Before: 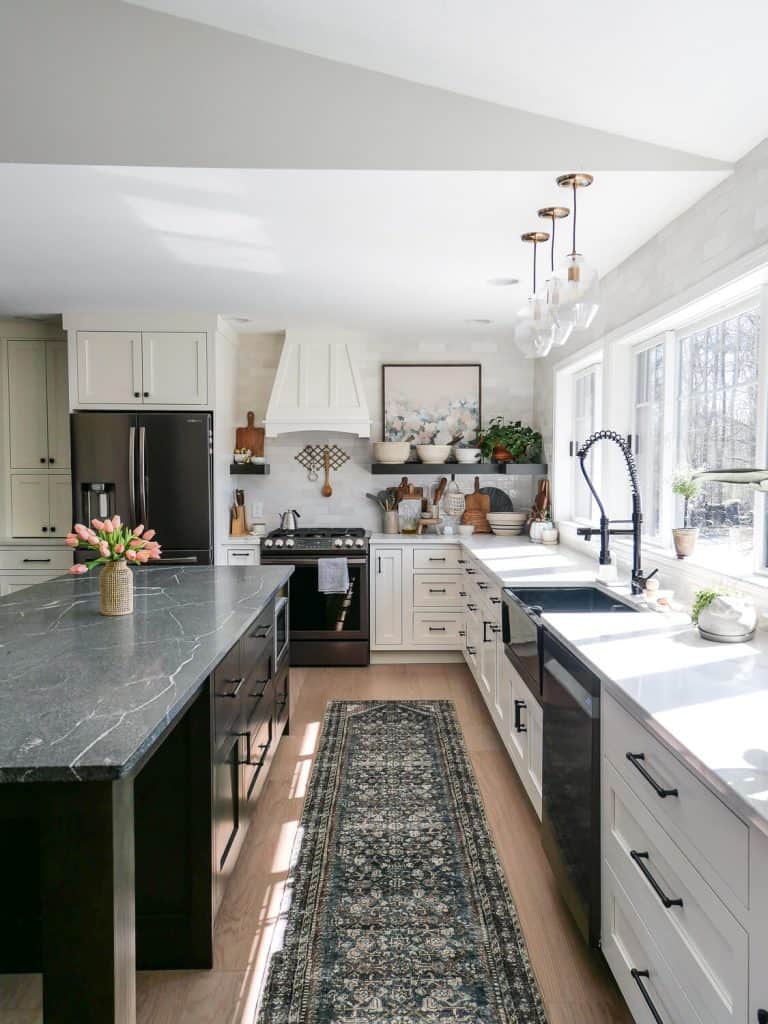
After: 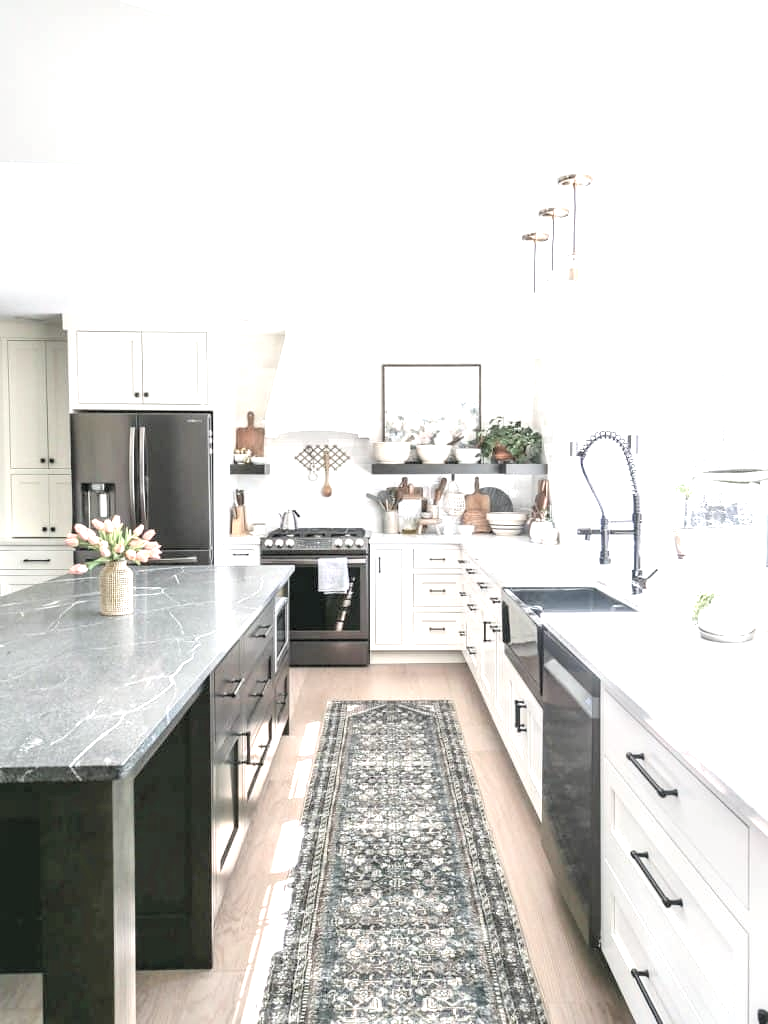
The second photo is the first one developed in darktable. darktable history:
contrast brightness saturation: brightness 0.18, saturation -0.5
exposure: black level correction 0, exposure 1.45 EV, compensate exposure bias true, compensate highlight preservation false
